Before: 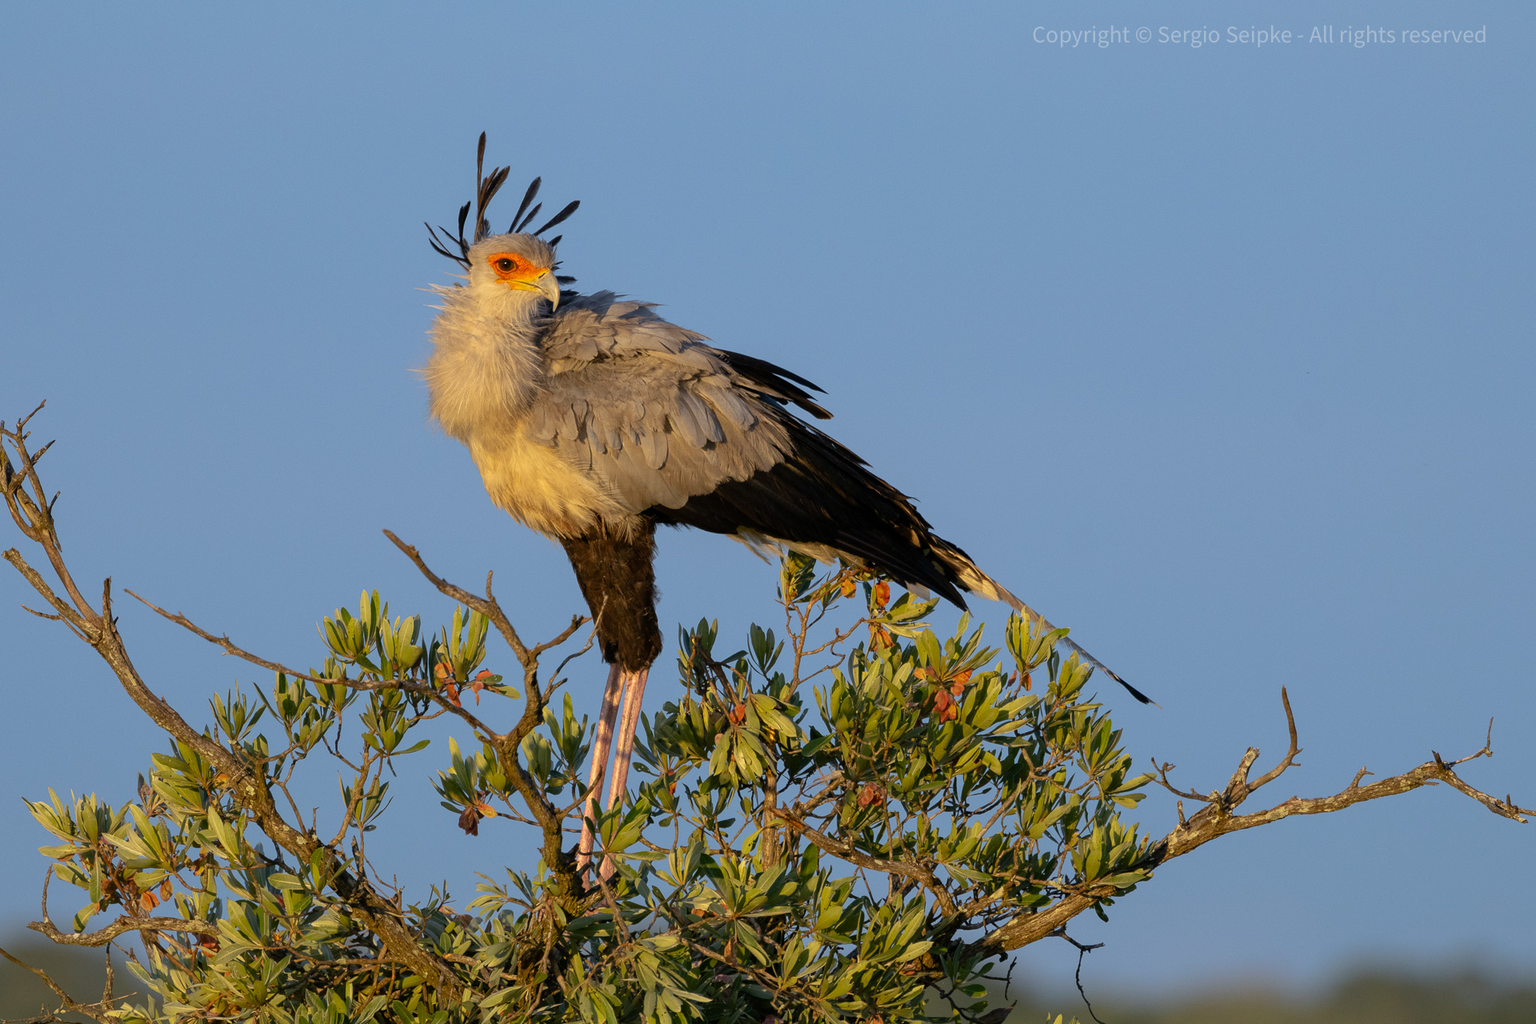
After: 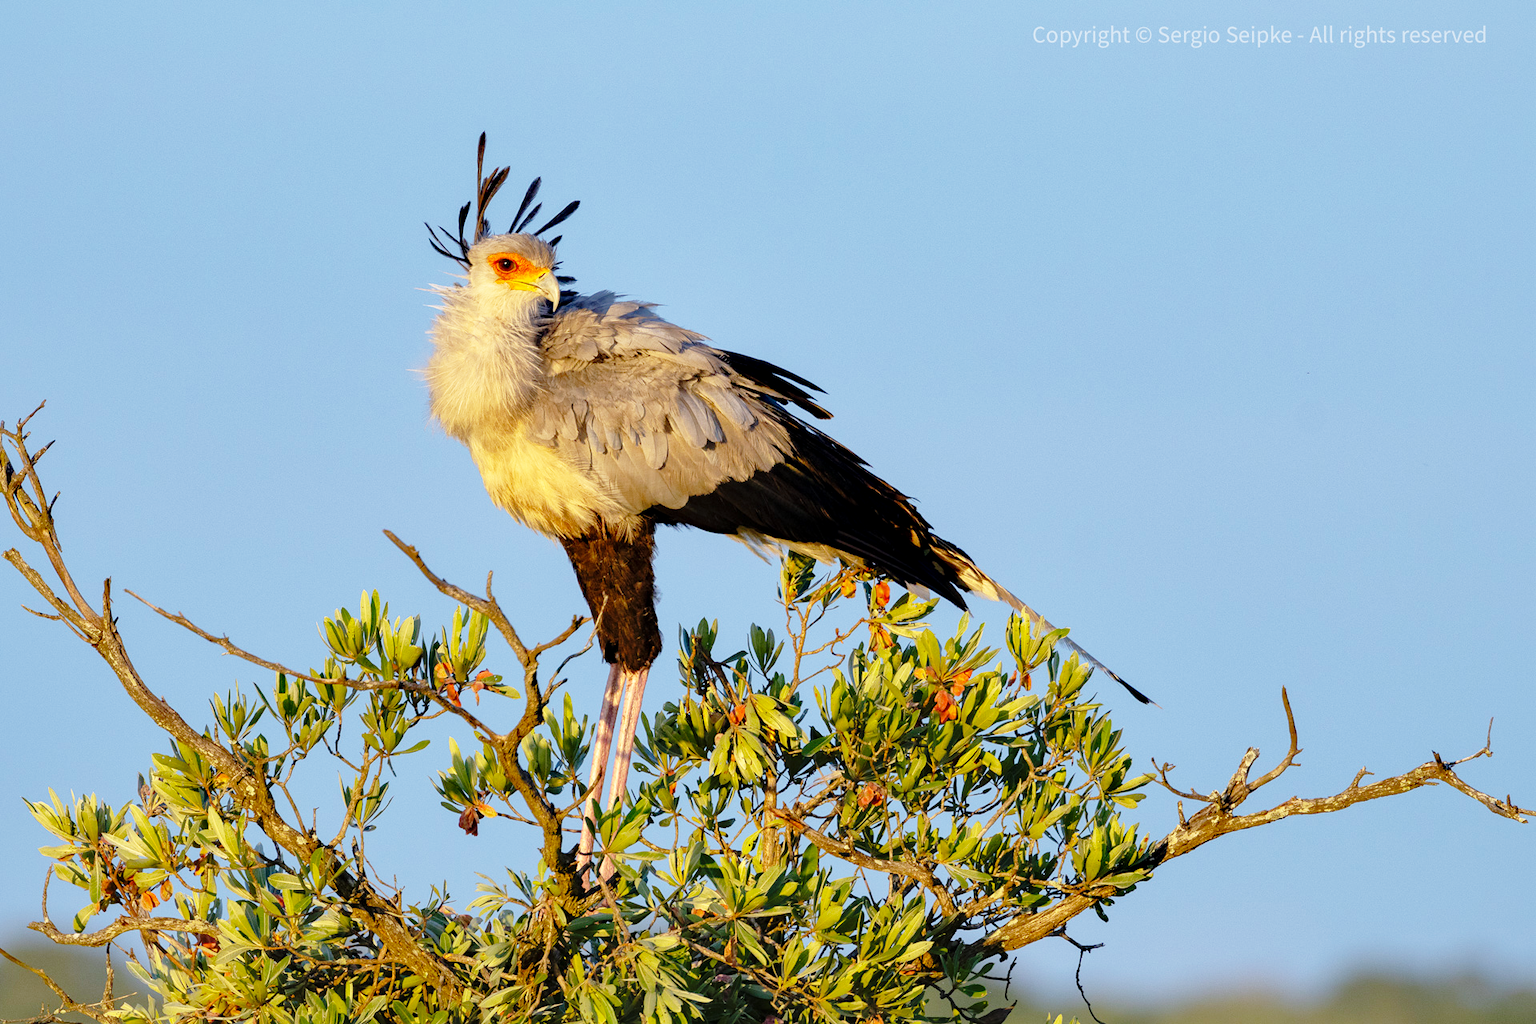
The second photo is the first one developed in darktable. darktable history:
base curve: curves: ch0 [(0, 0) (0.028, 0.03) (0.105, 0.232) (0.387, 0.748) (0.754, 0.968) (1, 1)], fusion 1, exposure shift 0.576, preserve colors none
white balance: red 0.983, blue 1.036
exposure: exposure -0.05 EV
shadows and highlights: shadows 30
